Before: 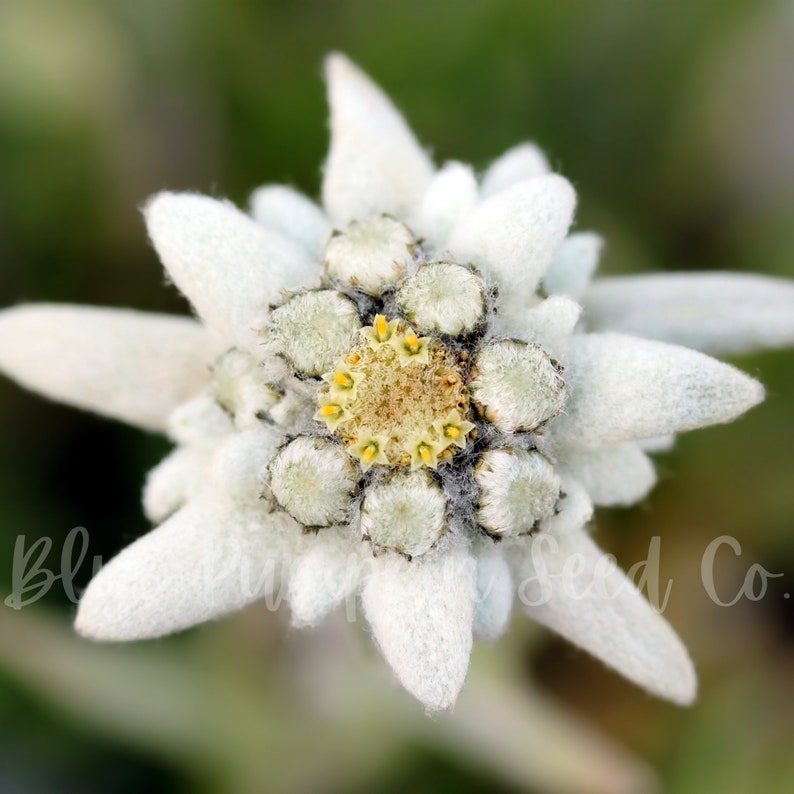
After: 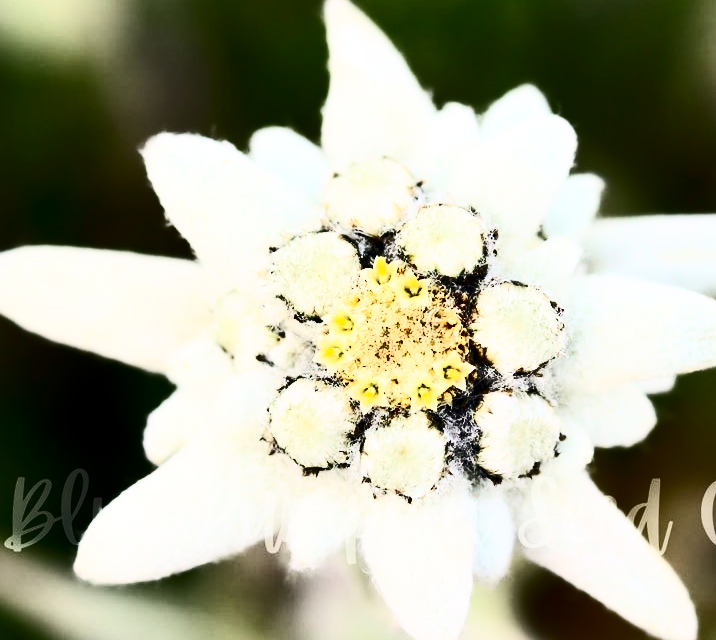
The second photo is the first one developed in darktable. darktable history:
shadows and highlights: low approximation 0.01, soften with gaussian
contrast brightness saturation: contrast 0.933, brightness 0.203
crop: top 7.408%, right 9.755%, bottom 11.953%
